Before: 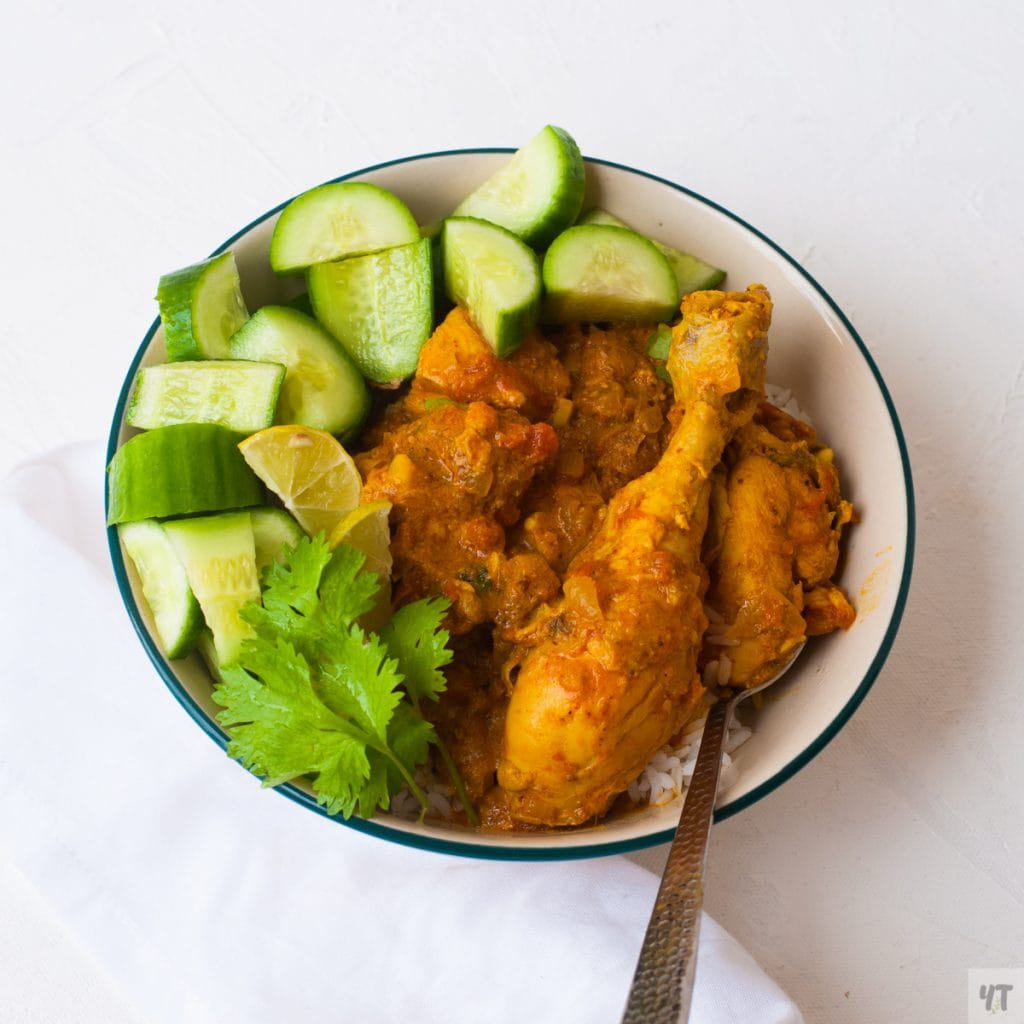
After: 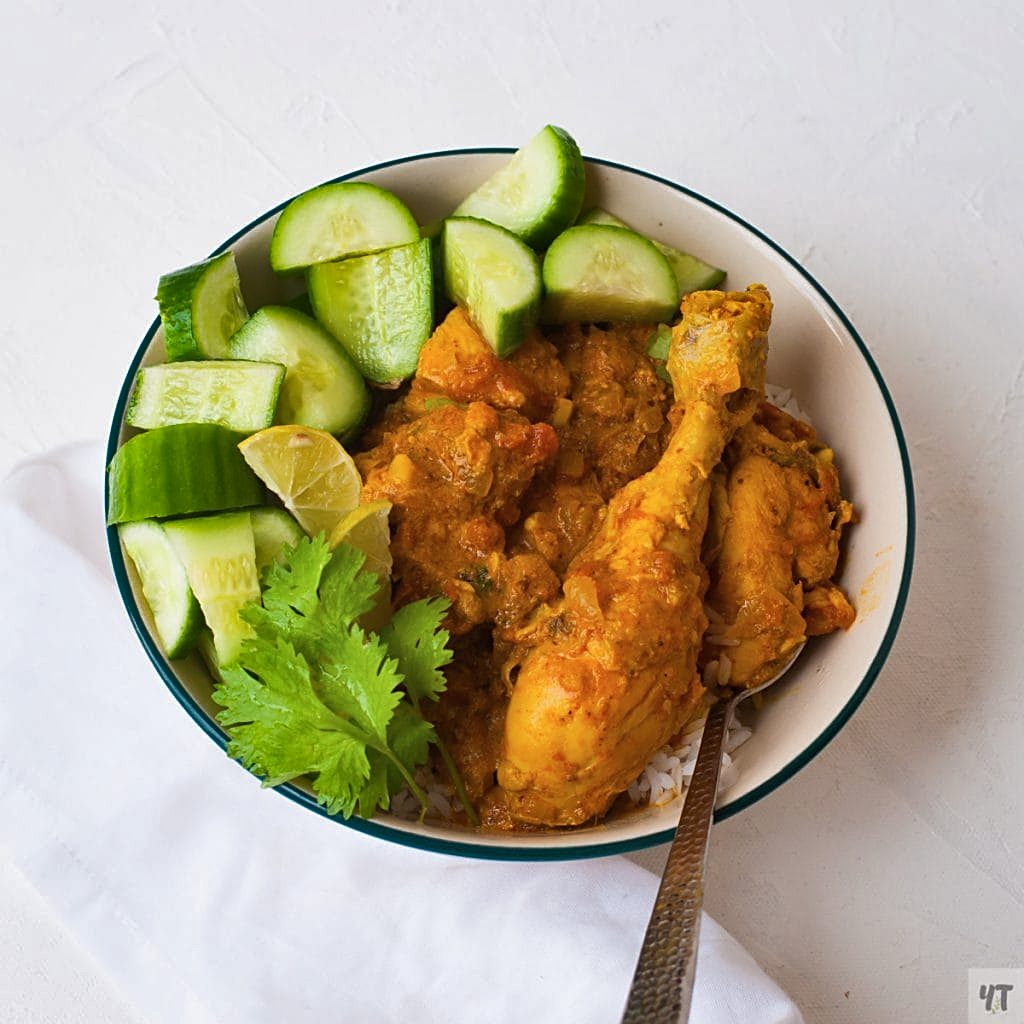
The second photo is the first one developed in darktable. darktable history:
contrast brightness saturation: saturation -0.066
sharpen: amount 0.49
shadows and highlights: low approximation 0.01, soften with gaussian
tone curve: color space Lab, independent channels, preserve colors none
